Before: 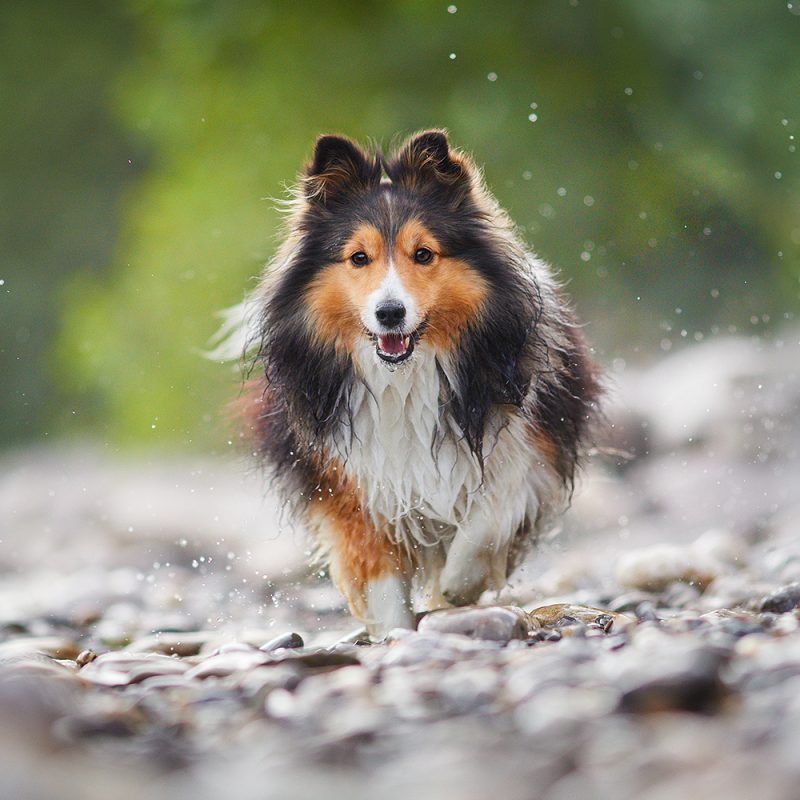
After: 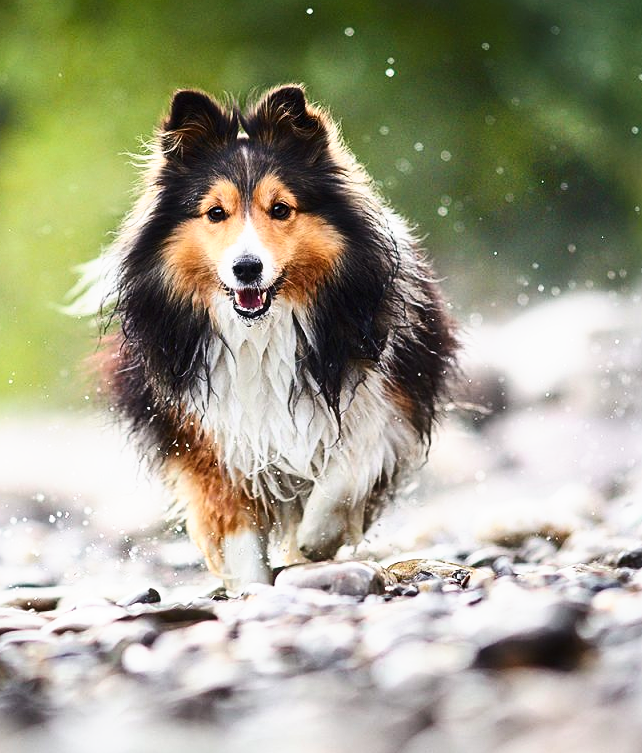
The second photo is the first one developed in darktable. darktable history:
sharpen: amount 0.2
exposure: compensate highlight preservation false
contrast brightness saturation: contrast 0.28
crop and rotate: left 17.959%, top 5.771%, right 1.742%
tone curve: curves: ch0 [(0, 0) (0.003, 0.002) (0.011, 0.01) (0.025, 0.022) (0.044, 0.039) (0.069, 0.061) (0.1, 0.088) (0.136, 0.126) (0.177, 0.167) (0.224, 0.211) (0.277, 0.27) (0.335, 0.335) (0.399, 0.407) (0.468, 0.485) (0.543, 0.569) (0.623, 0.659) (0.709, 0.756) (0.801, 0.851) (0.898, 0.961) (1, 1)], preserve colors none
